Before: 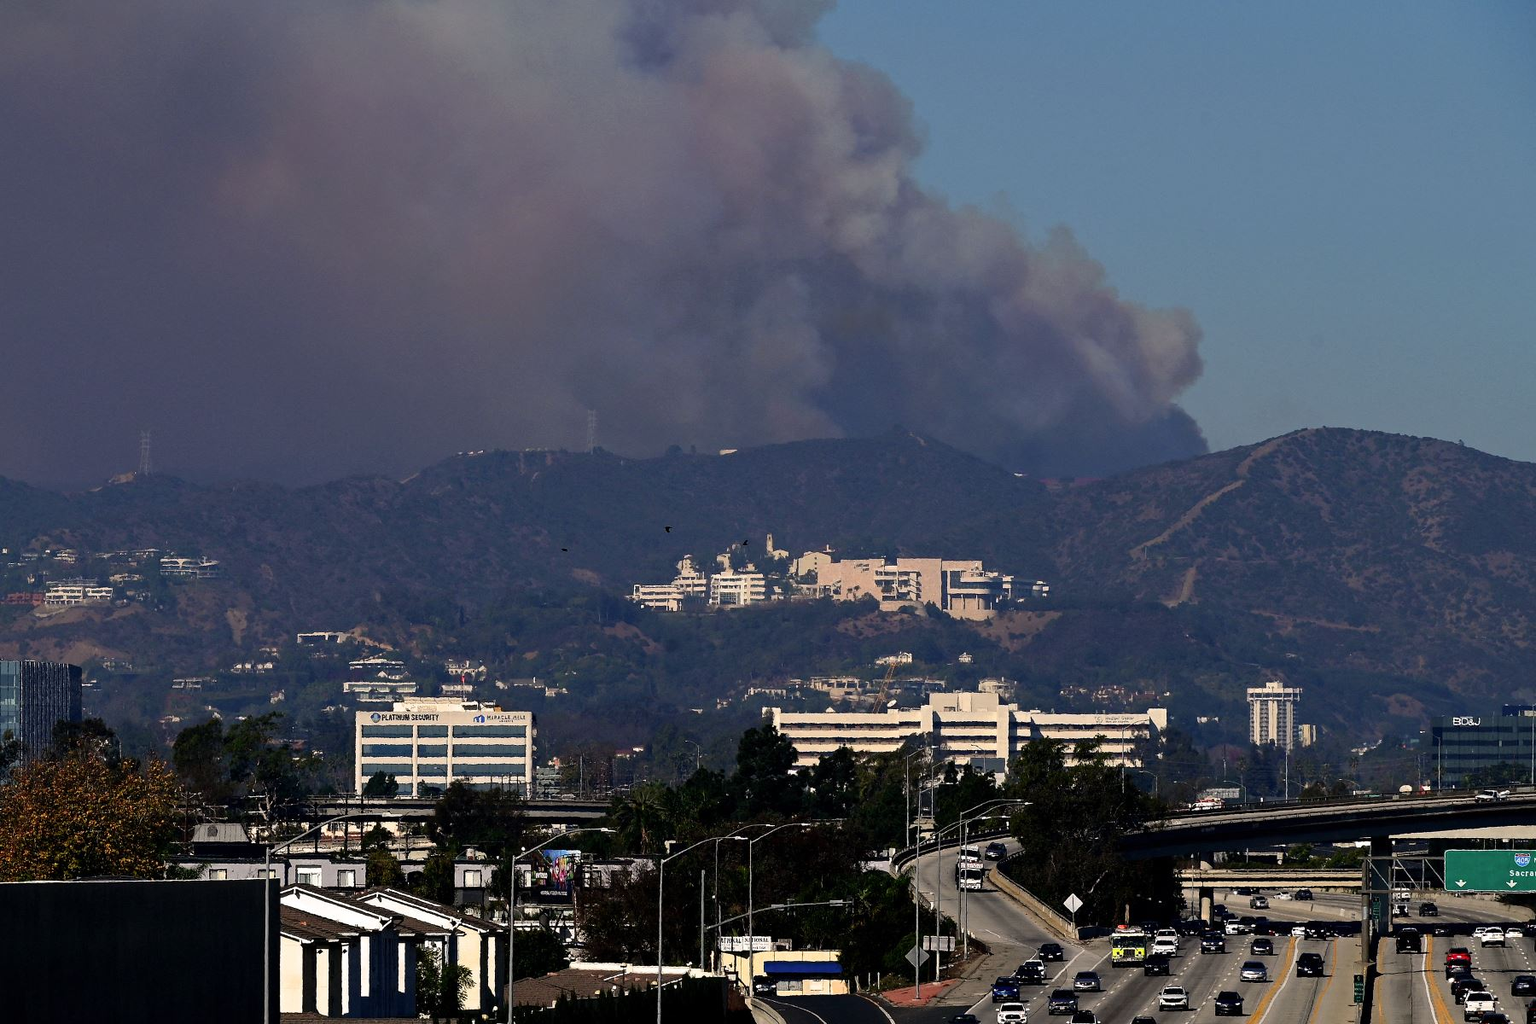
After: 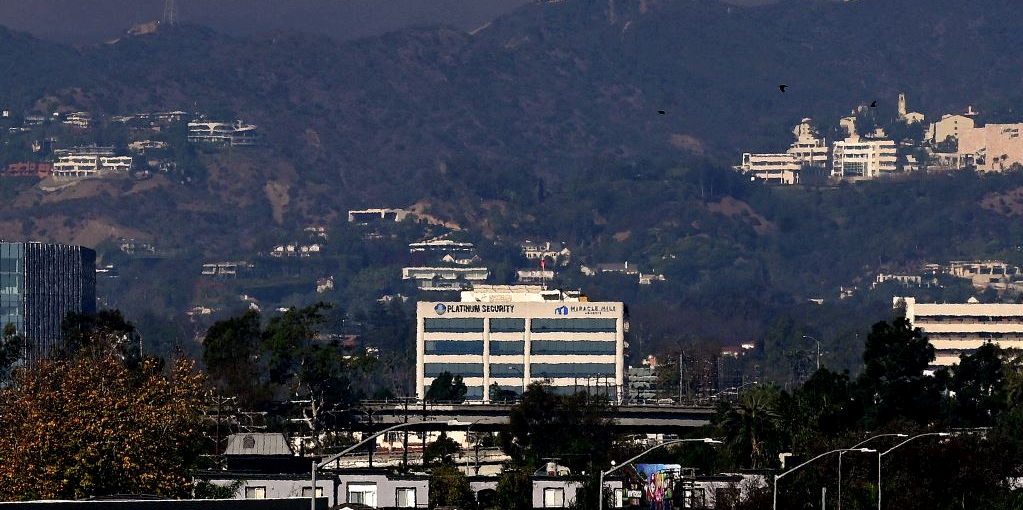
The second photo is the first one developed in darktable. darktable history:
crop: top 44.367%, right 43.144%, bottom 13.063%
local contrast: highlights 107%, shadows 100%, detail 119%, midtone range 0.2
